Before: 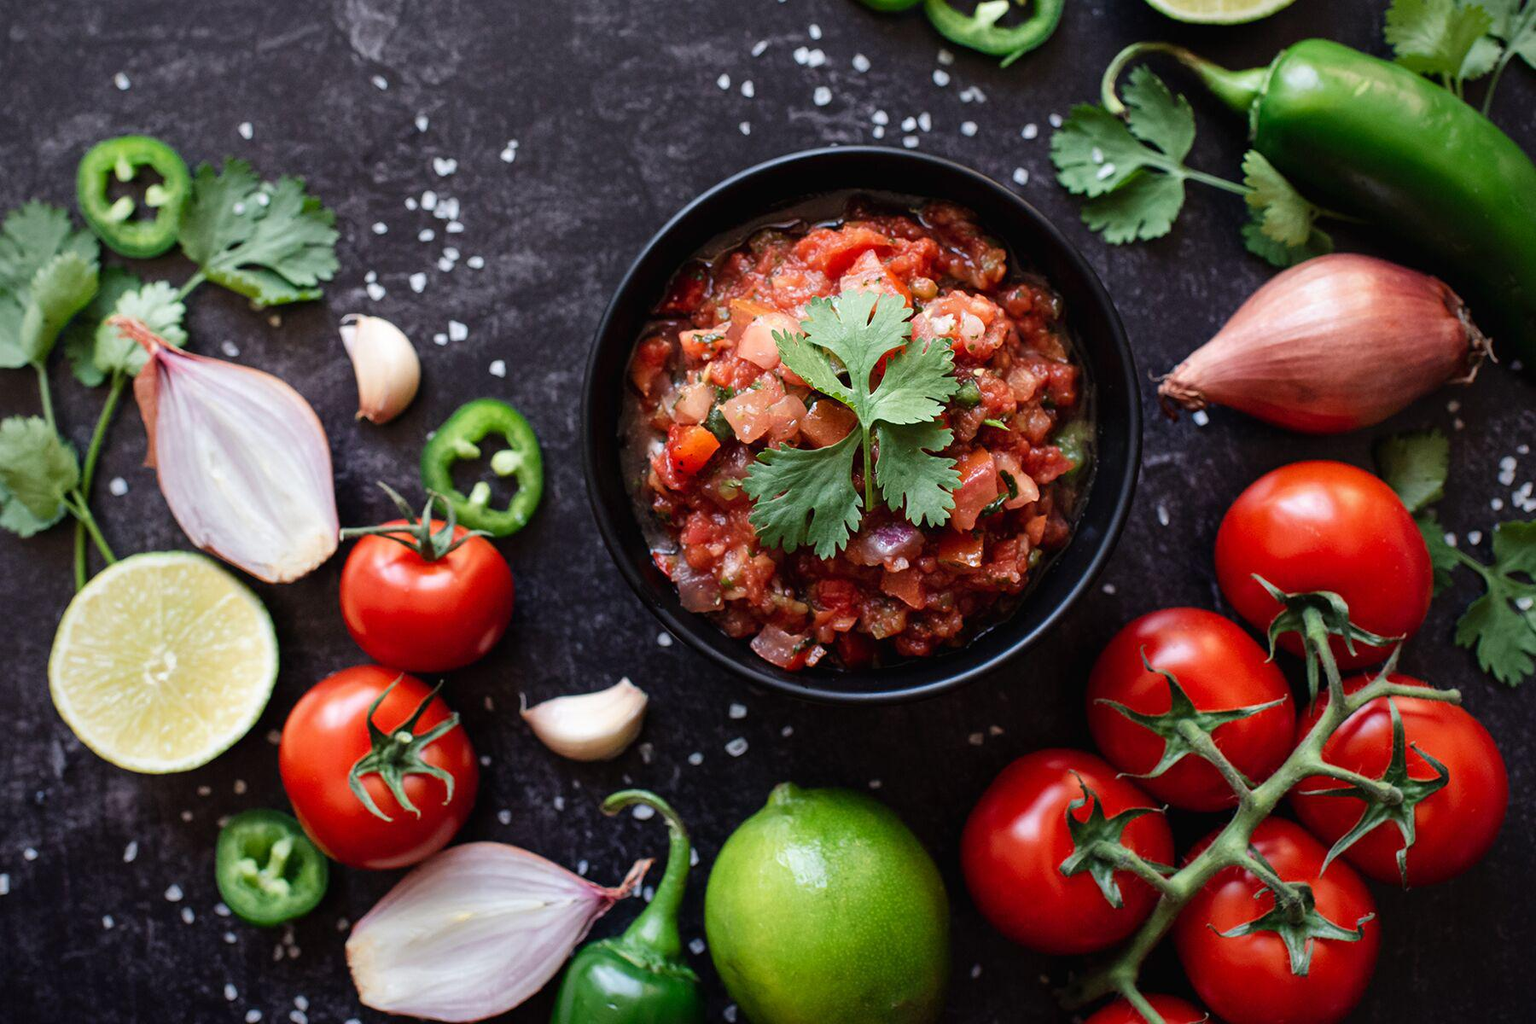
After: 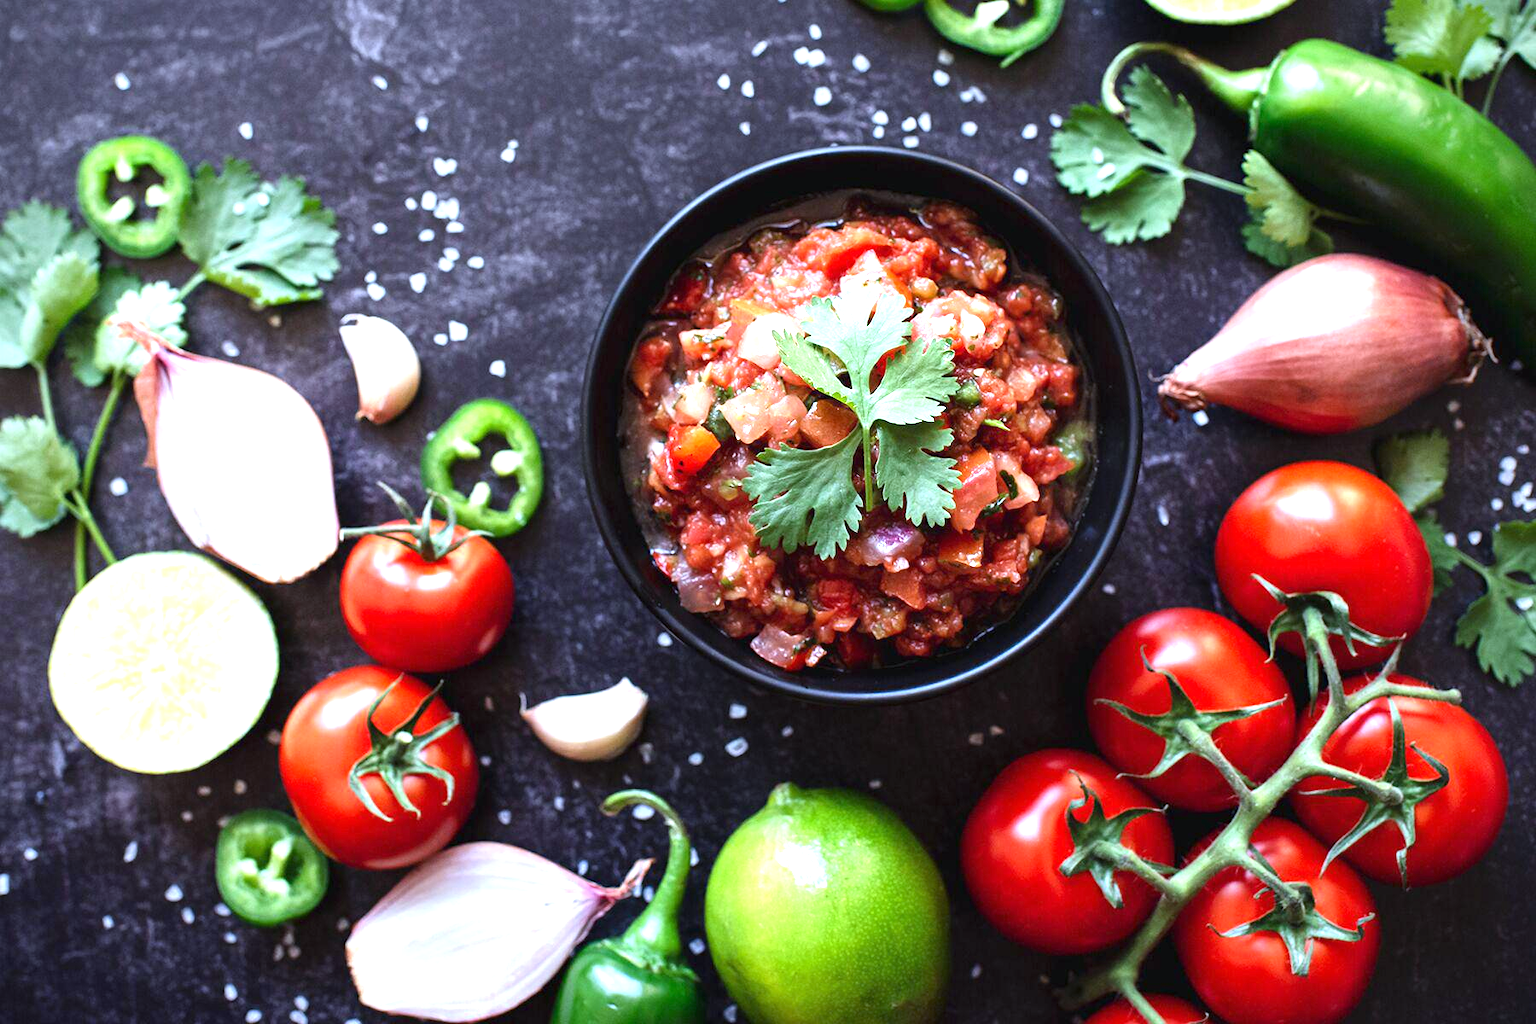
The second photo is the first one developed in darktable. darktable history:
white balance: red 0.926, green 1.003, blue 1.133
exposure: black level correction 0, exposure 1.2 EV, compensate exposure bias true, compensate highlight preservation false
